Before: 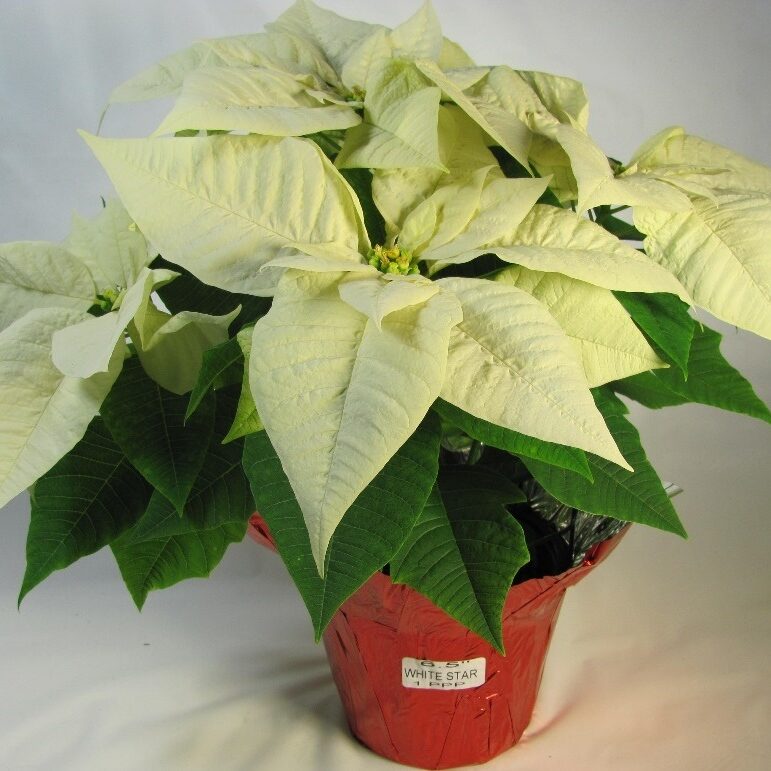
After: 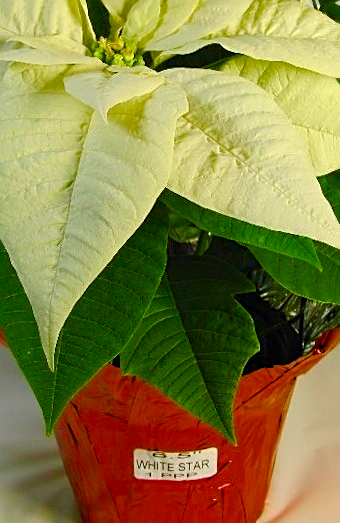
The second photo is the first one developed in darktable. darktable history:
color balance rgb: perceptual saturation grading › global saturation 24.74%, perceptual saturation grading › highlights -51.22%, perceptual saturation grading › mid-tones 19.16%, perceptual saturation grading › shadows 60.98%, global vibrance 50%
sharpen: on, module defaults
crop: left 35.432%, top 26.233%, right 20.145%, bottom 3.432%
rotate and perspective: rotation -1°, crop left 0.011, crop right 0.989, crop top 0.025, crop bottom 0.975
